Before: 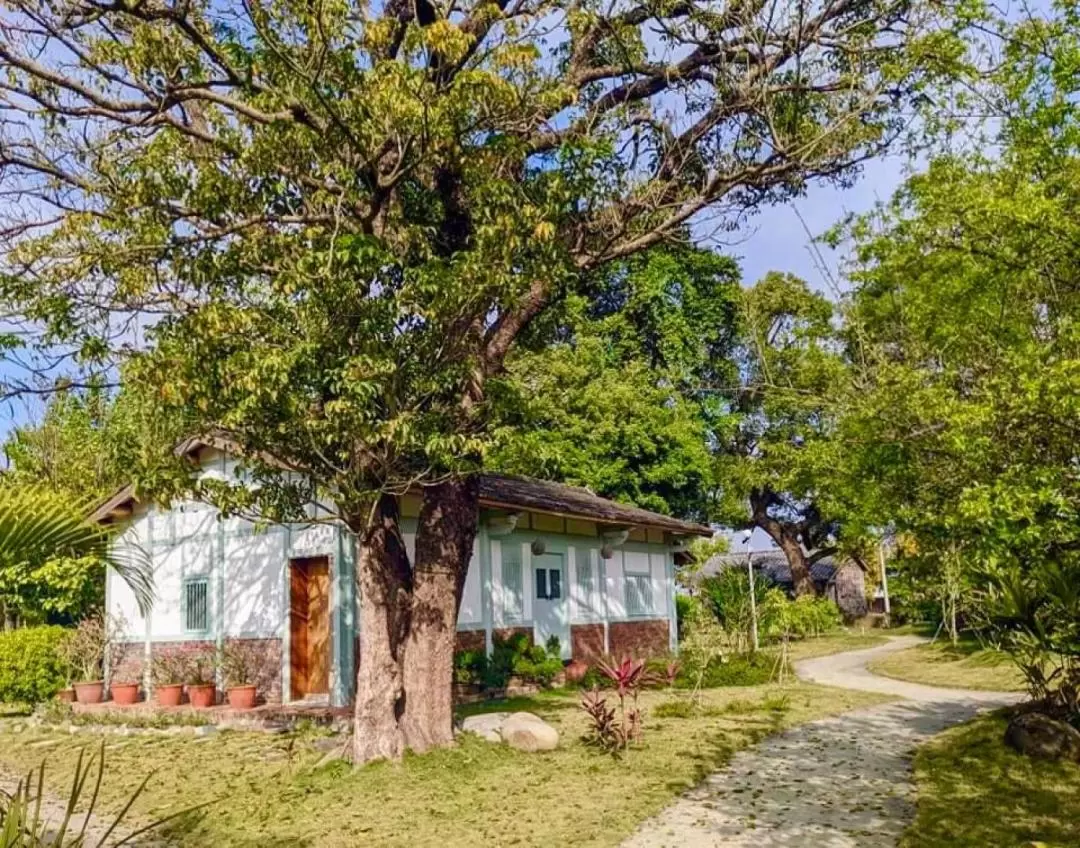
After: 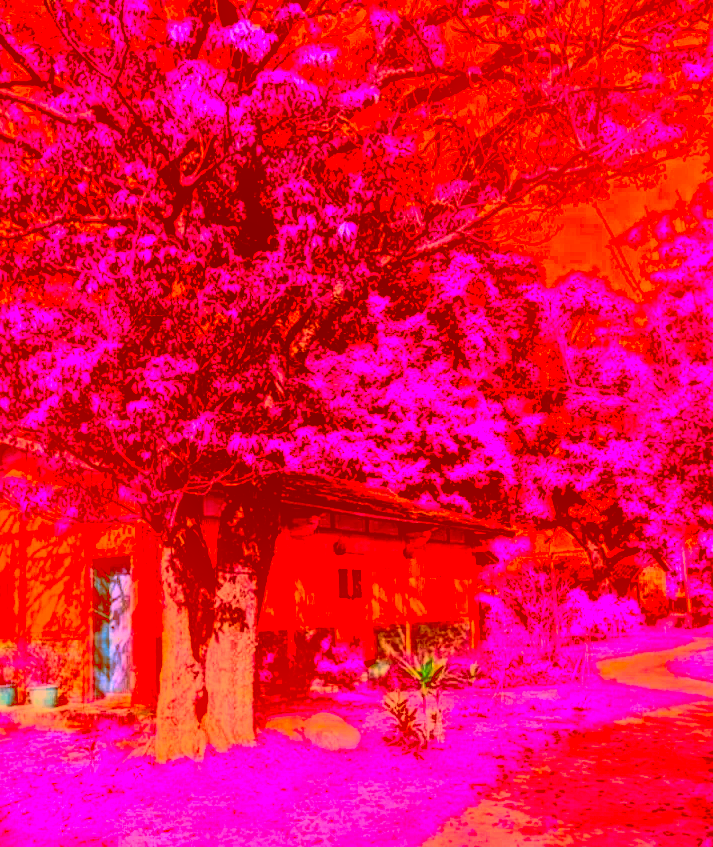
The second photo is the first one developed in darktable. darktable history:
contrast equalizer: octaves 7, y [[0.528, 0.548, 0.563, 0.562, 0.546, 0.526], [0.55 ×6], [0 ×6], [0 ×6], [0 ×6]]
color correction: highlights a* -39.68, highlights b* -40, shadows a* -40, shadows b* -40, saturation -3
bloom: on, module defaults
tone equalizer: on, module defaults
crop and rotate: left 18.442%, right 15.508%
local contrast: detail 130%
filmic rgb: black relative exposure -5 EV, white relative exposure 3.2 EV, hardness 3.42, contrast 1.2, highlights saturation mix -30%
sharpen: amount 0.2
